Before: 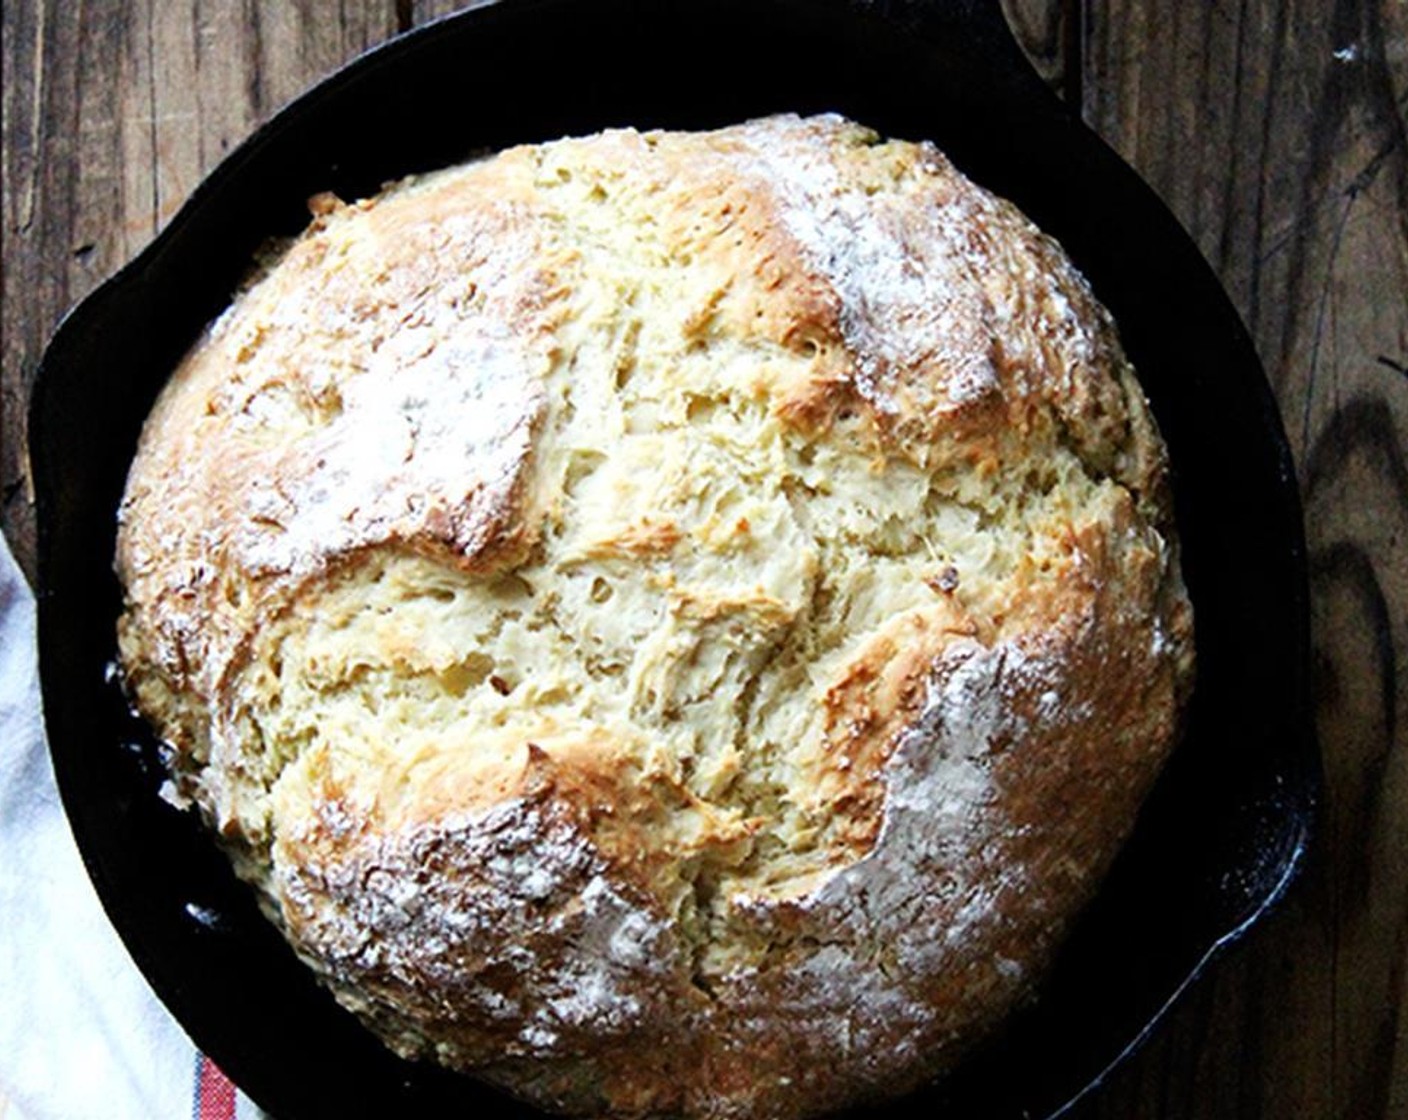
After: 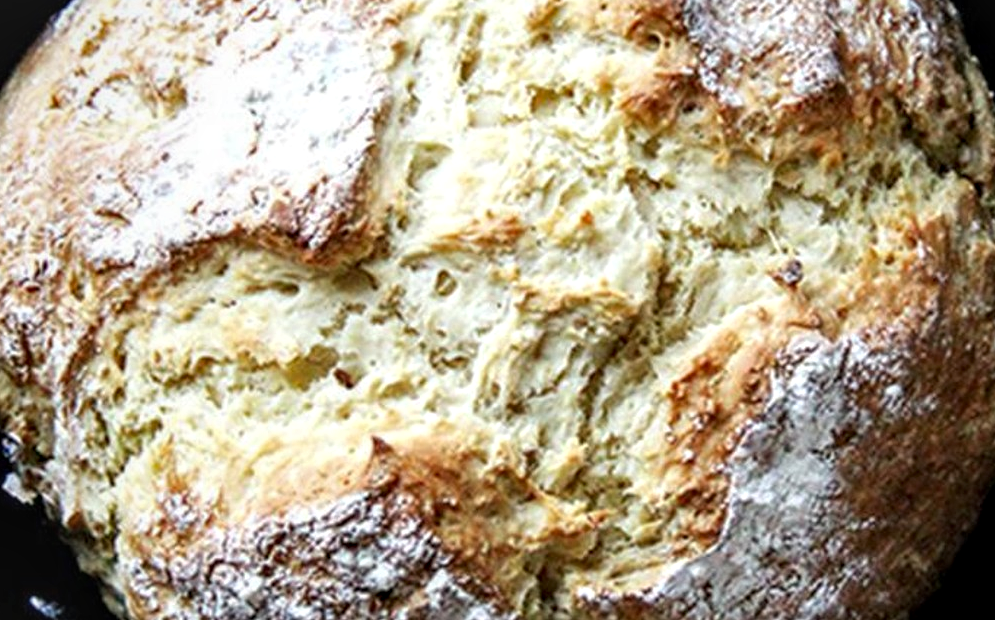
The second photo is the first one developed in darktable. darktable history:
local contrast: highlights 33%, detail 135%
crop: left 11.084%, top 27.415%, right 18.246%, bottom 17.215%
